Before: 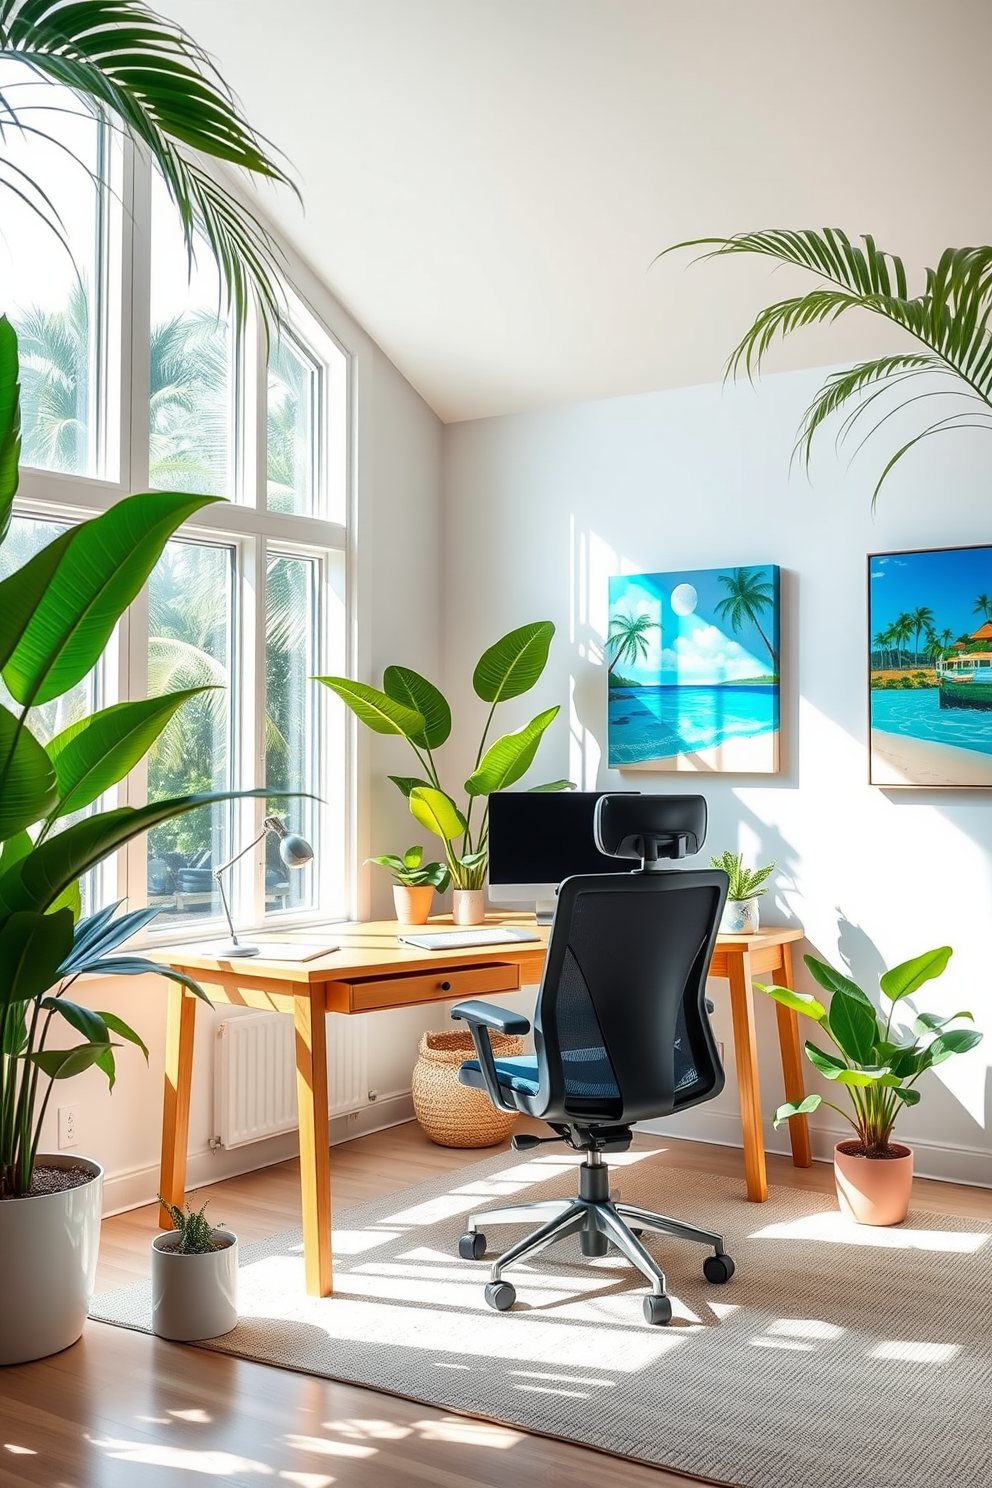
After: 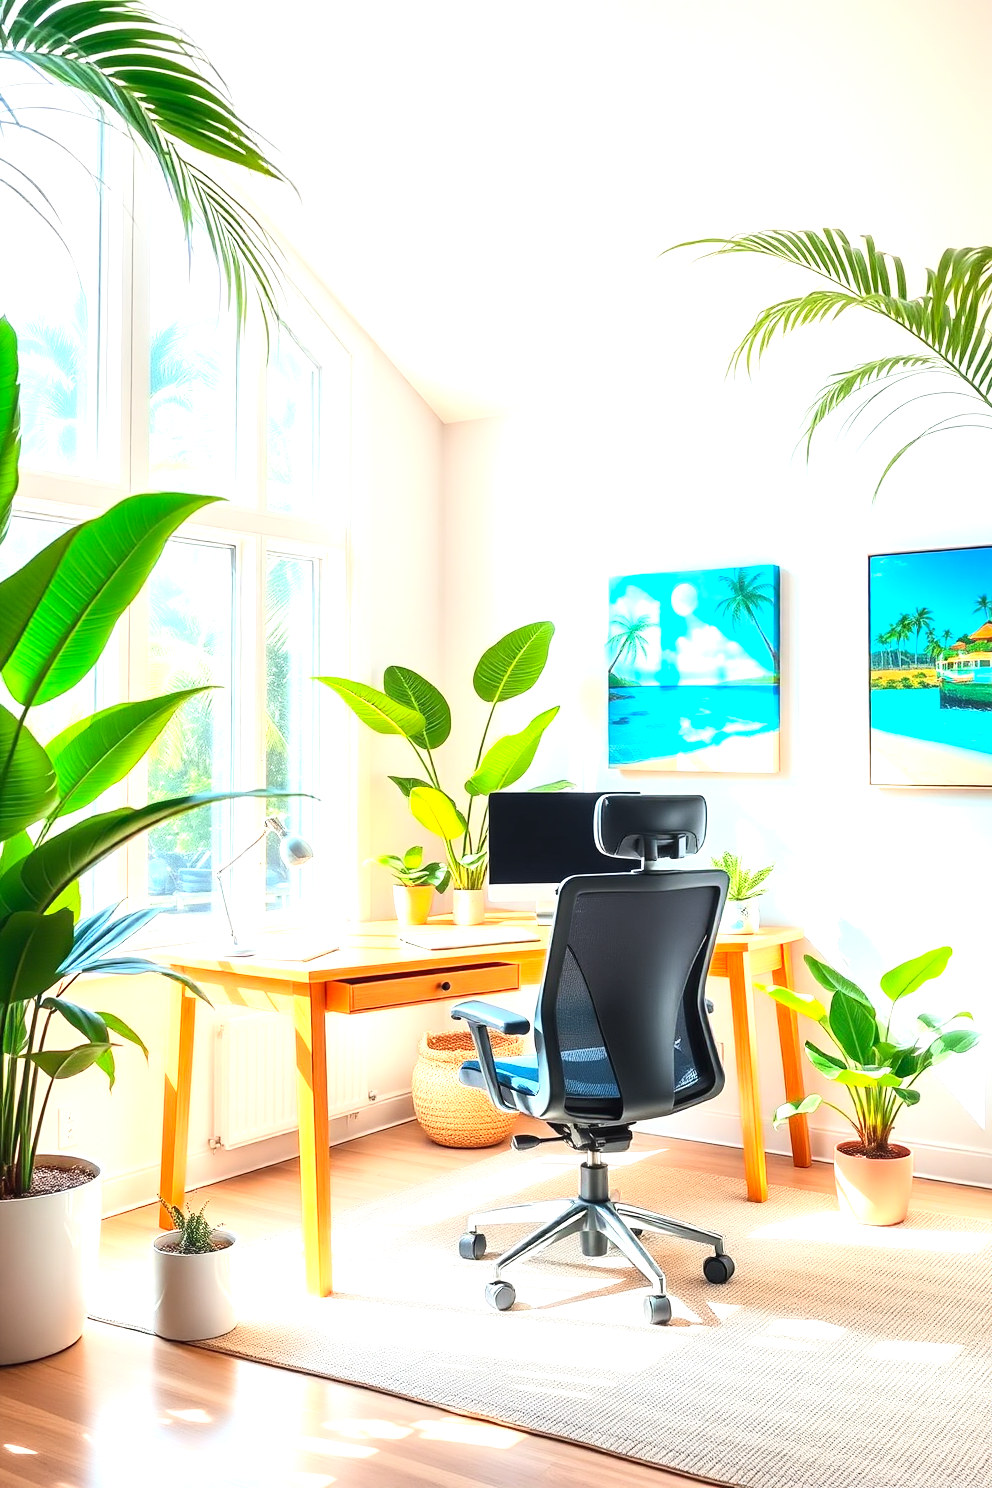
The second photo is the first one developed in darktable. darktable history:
contrast brightness saturation: contrast 0.2, brightness 0.16, saturation 0.22
exposure: black level correction 0, exposure 1.2 EV, compensate exposure bias true, compensate highlight preservation false
